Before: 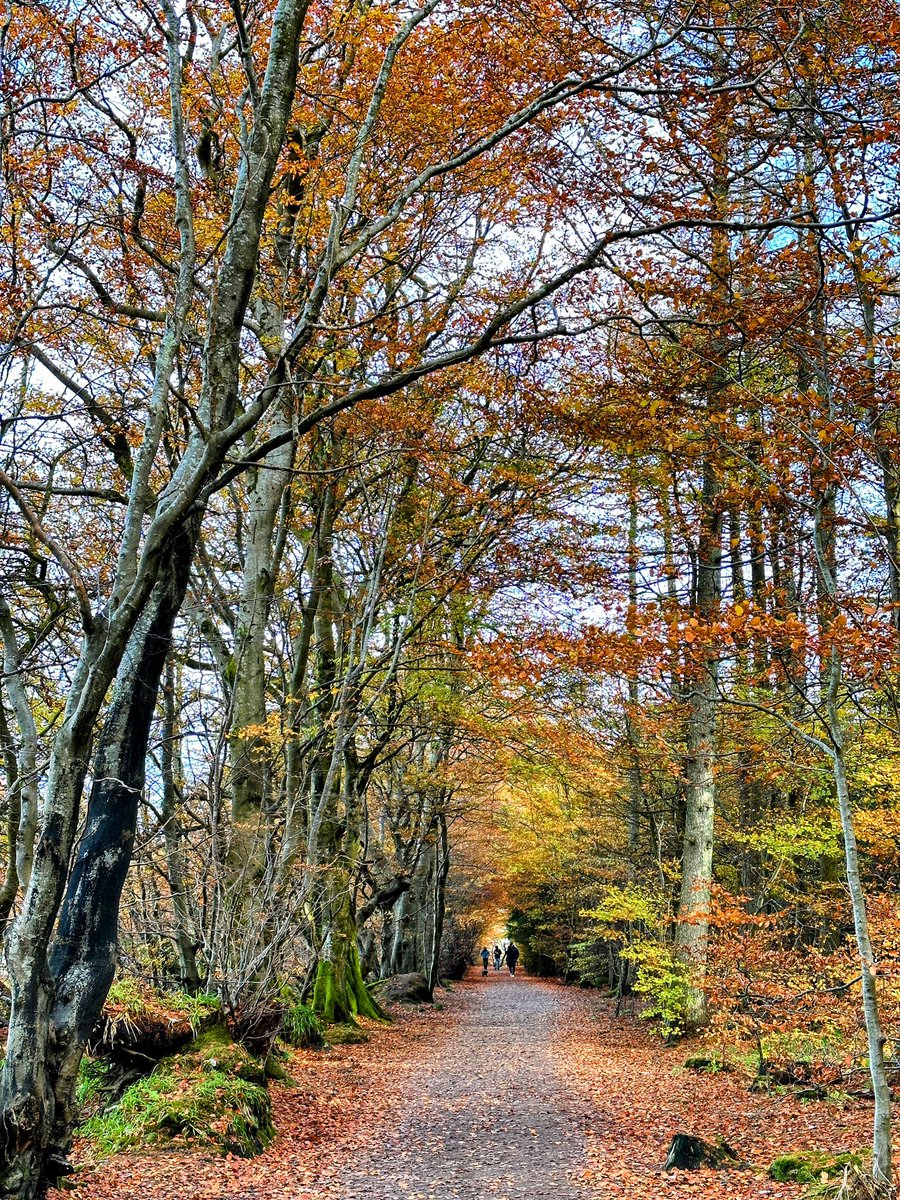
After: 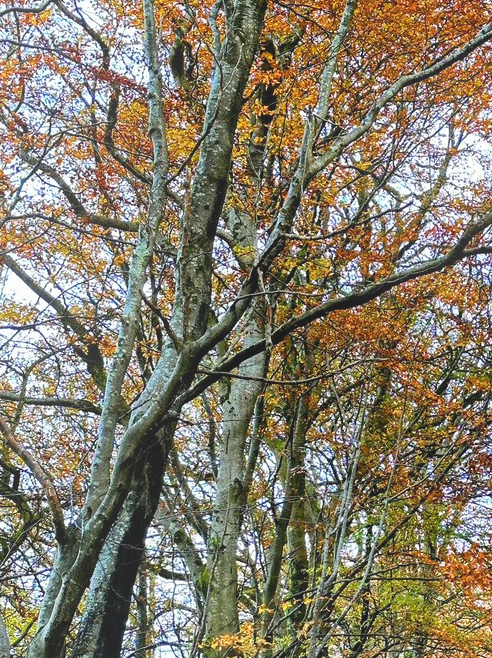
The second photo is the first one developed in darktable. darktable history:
crop and rotate: left 3.047%, top 7.509%, right 42.236%, bottom 37.598%
bloom: on, module defaults
contrast brightness saturation: contrast 0.03, brightness -0.04
